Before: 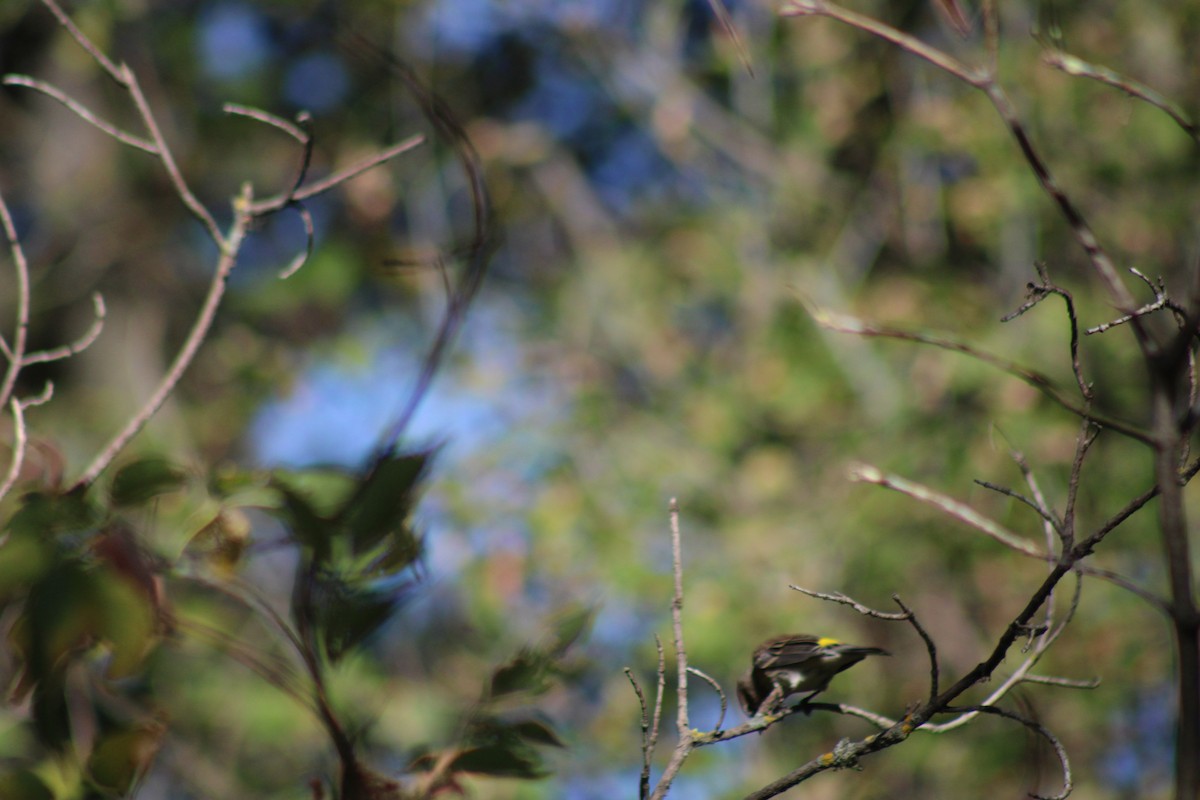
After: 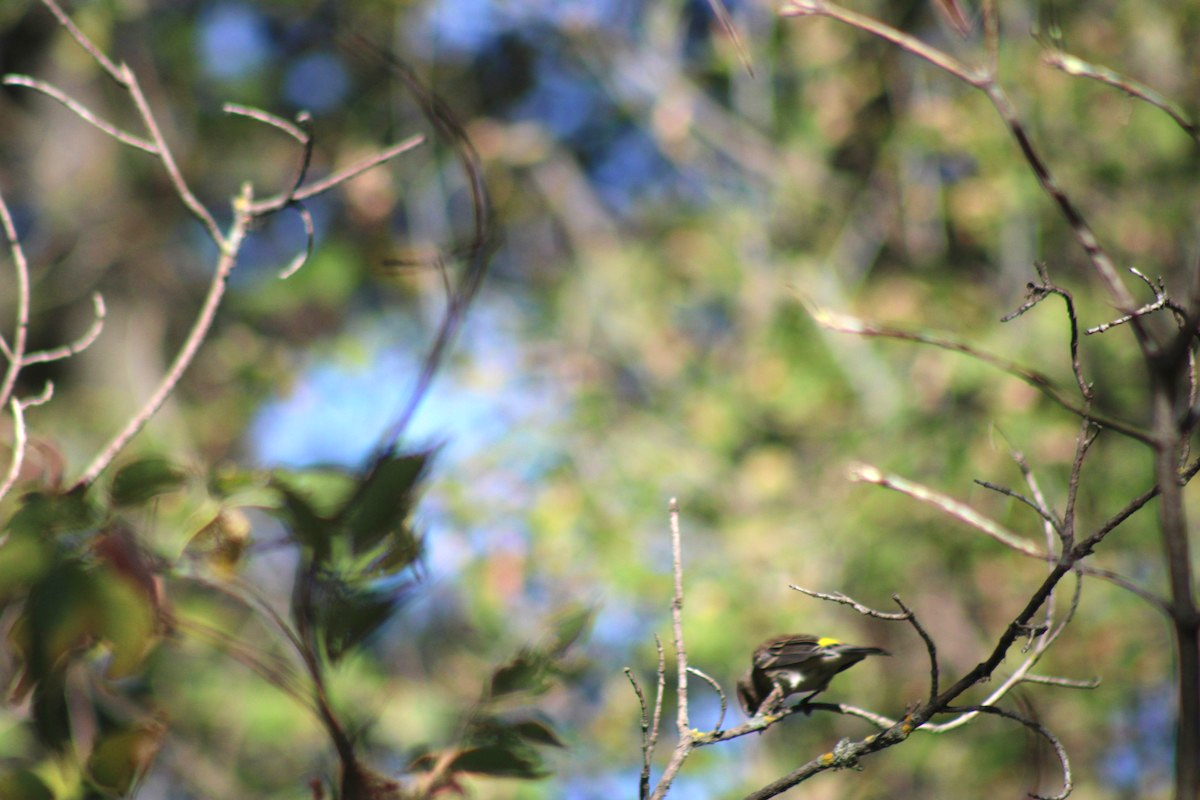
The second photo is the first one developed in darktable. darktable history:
exposure: black level correction 0, exposure 0.891 EV, compensate highlight preservation false
